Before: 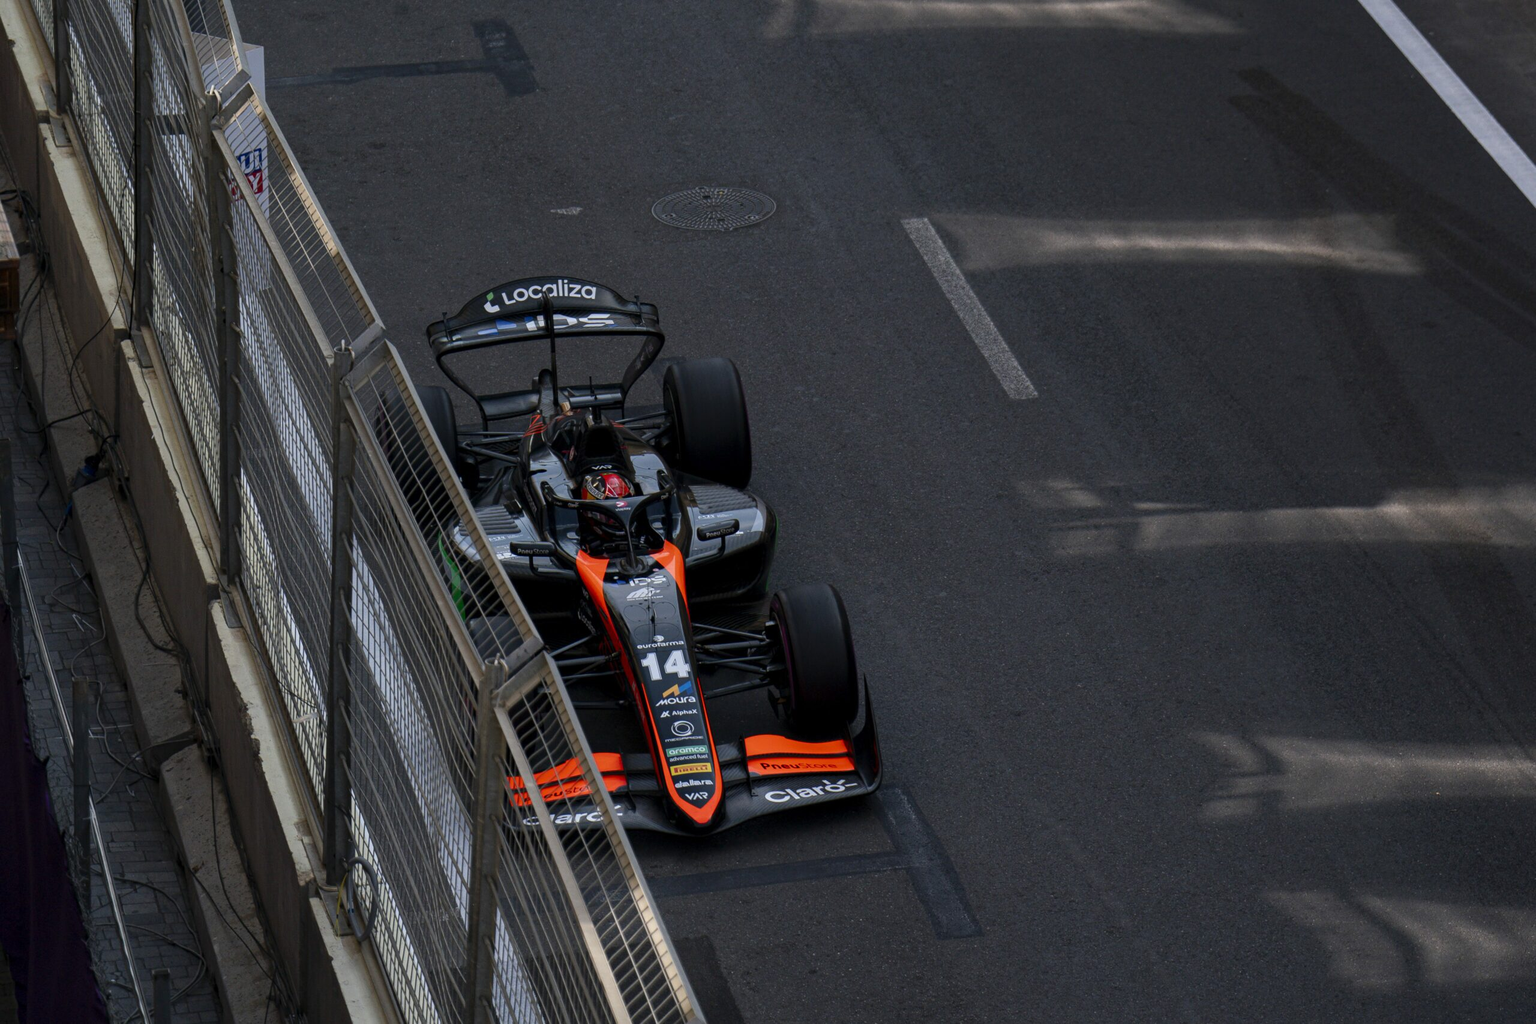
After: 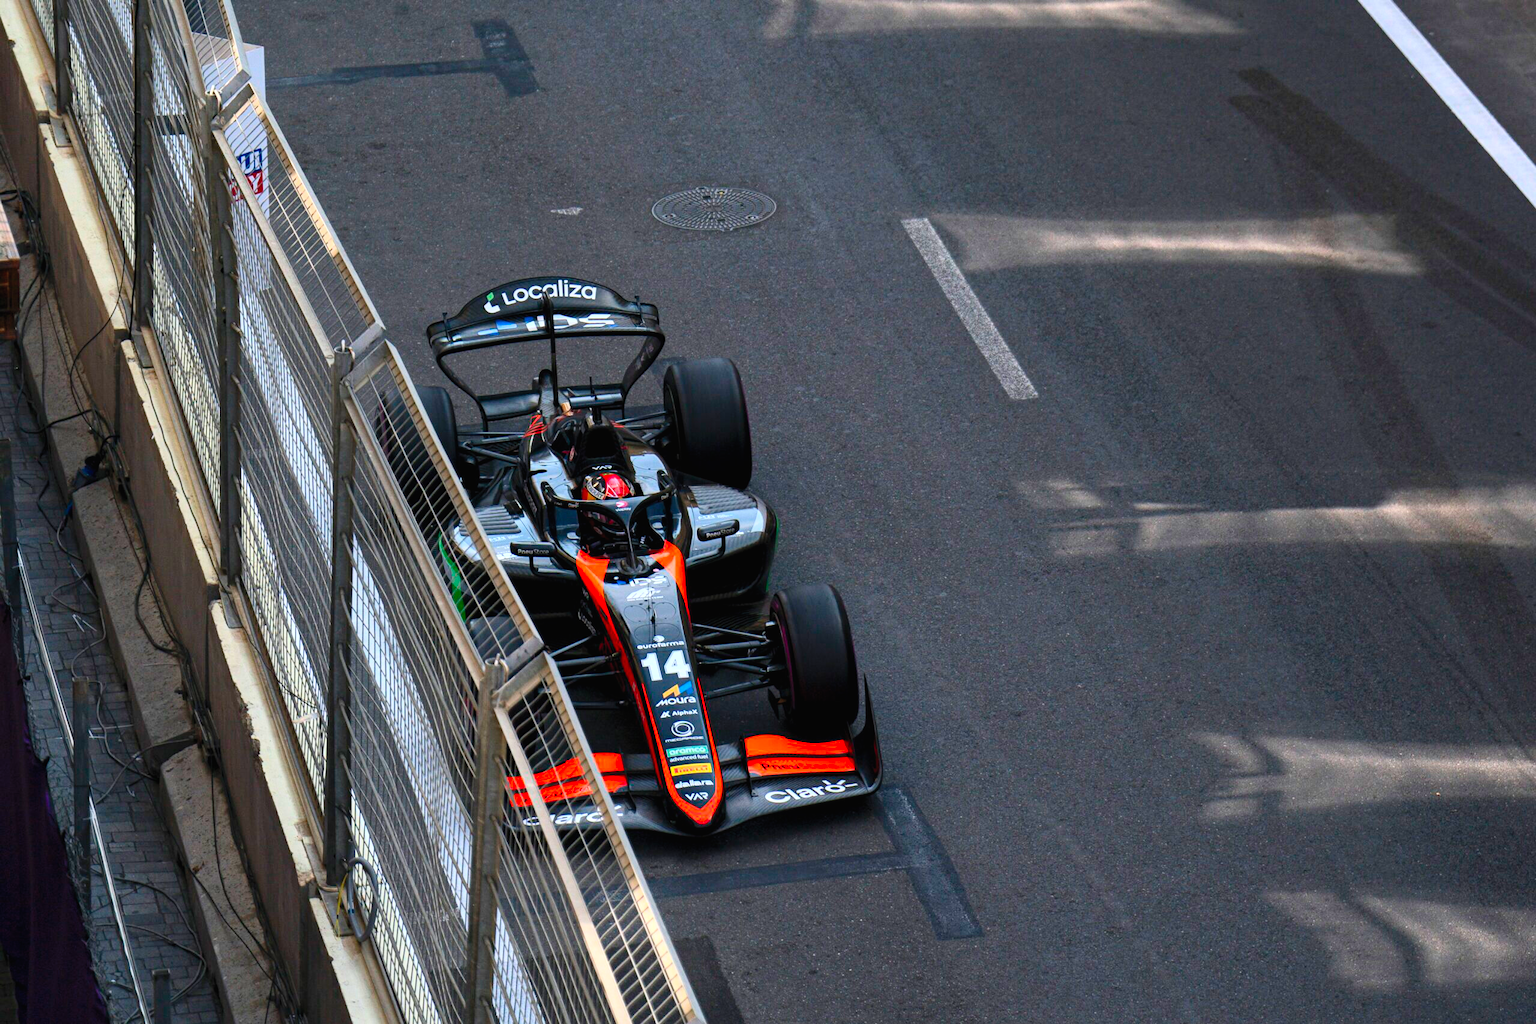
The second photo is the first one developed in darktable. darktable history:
exposure: black level correction 0, exposure 0.7 EV, compensate highlight preservation false
contrast brightness saturation: contrast 0.24, brightness 0.251, saturation 0.372
